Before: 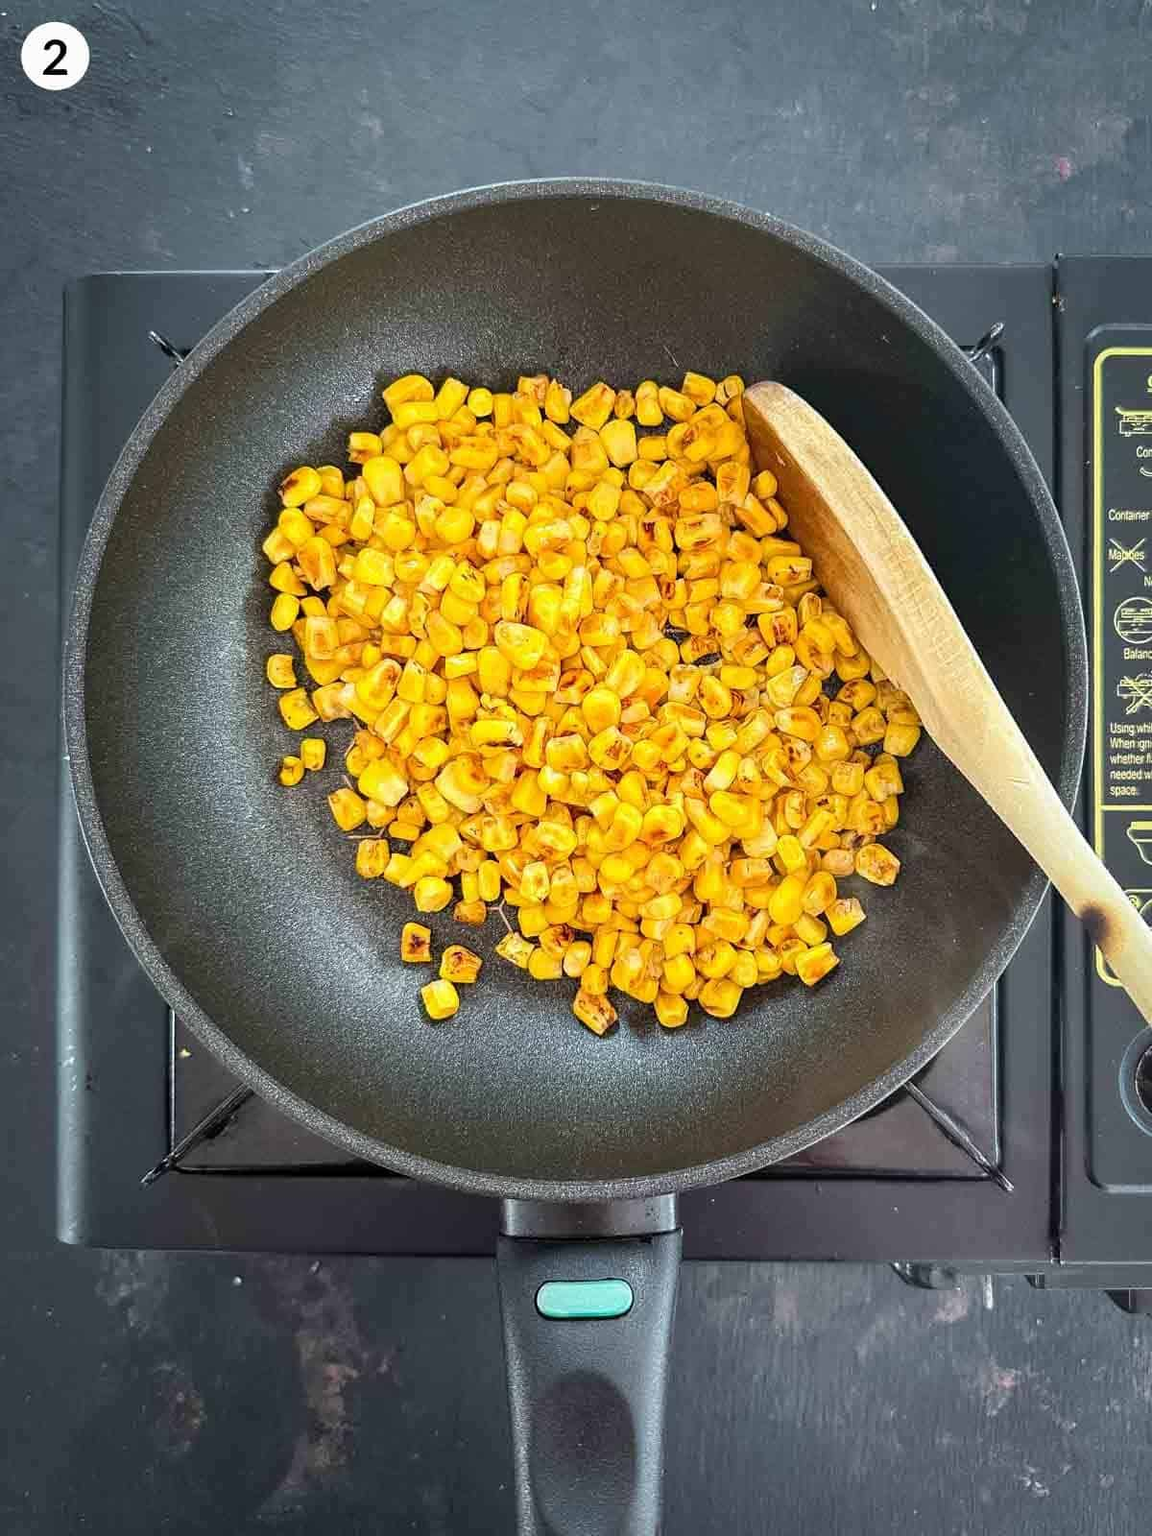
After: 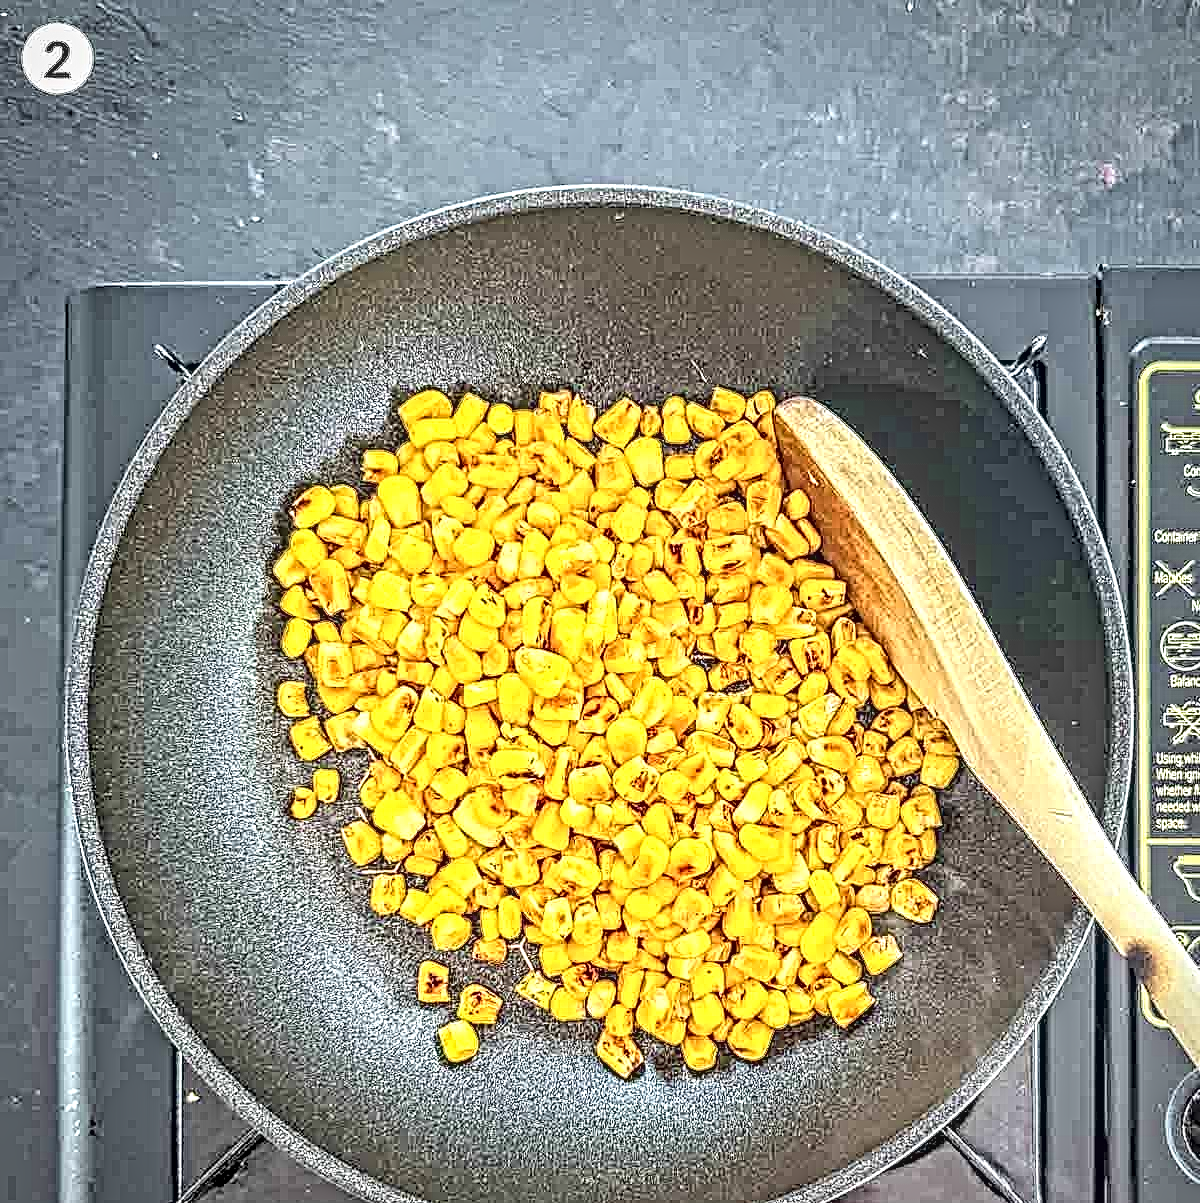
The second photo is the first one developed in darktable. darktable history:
vignetting: fall-off start 100.46%, fall-off radius 70.61%, brightness -0.404, saturation -0.31, center (0, 0.007), width/height ratio 1.175
crop: bottom 24.788%
exposure: exposure 0.374 EV, compensate highlight preservation false
contrast equalizer: y [[0.406, 0.494, 0.589, 0.753, 0.877, 0.999], [0.5 ×6], [0.5 ×6], [0 ×6], [0 ×6]]
contrast brightness saturation: contrast 0.136, brightness 0.221
local contrast: on, module defaults
